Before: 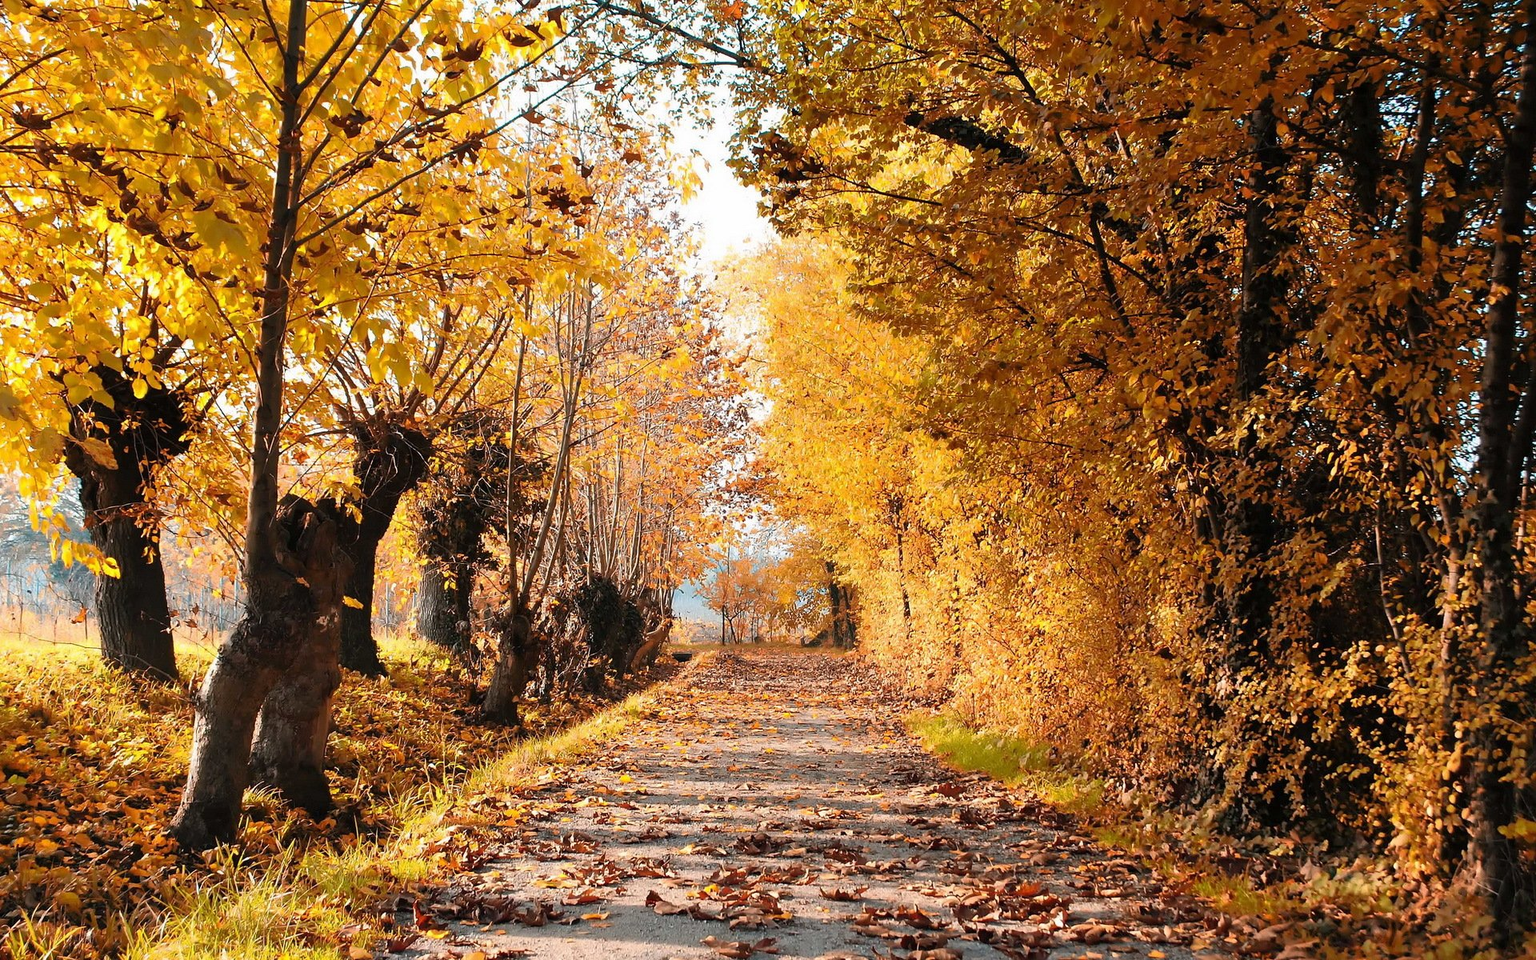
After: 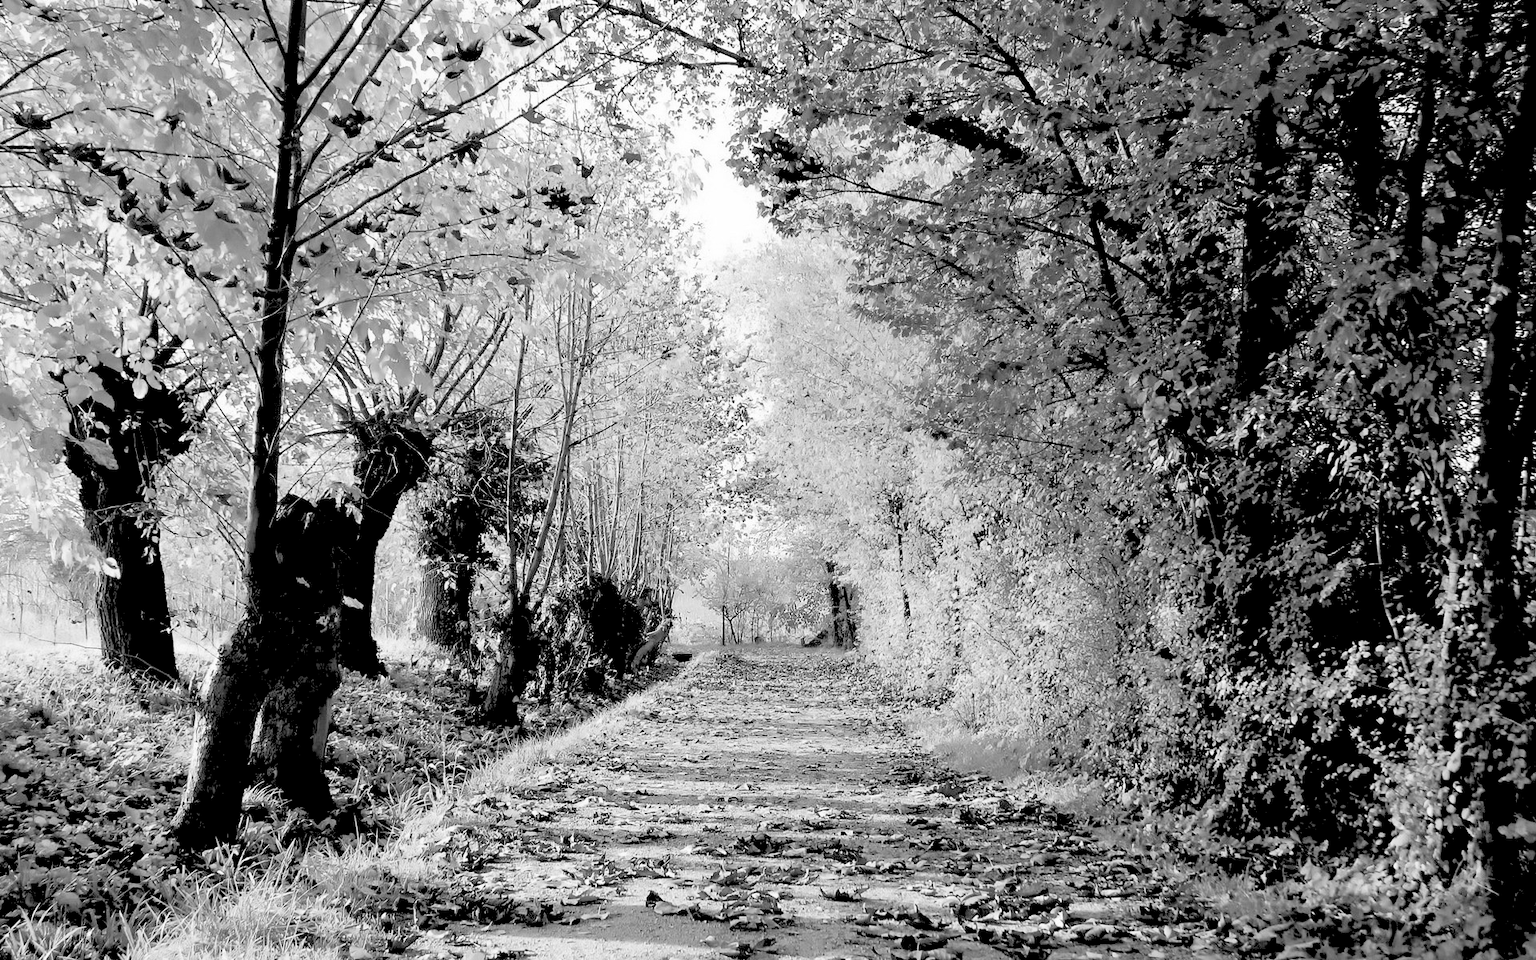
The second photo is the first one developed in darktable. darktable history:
monochrome: on, module defaults
tone equalizer: on, module defaults
rgb levels: levels [[0.027, 0.429, 0.996], [0, 0.5, 1], [0, 0.5, 1]]
contrast brightness saturation: saturation -0.05
